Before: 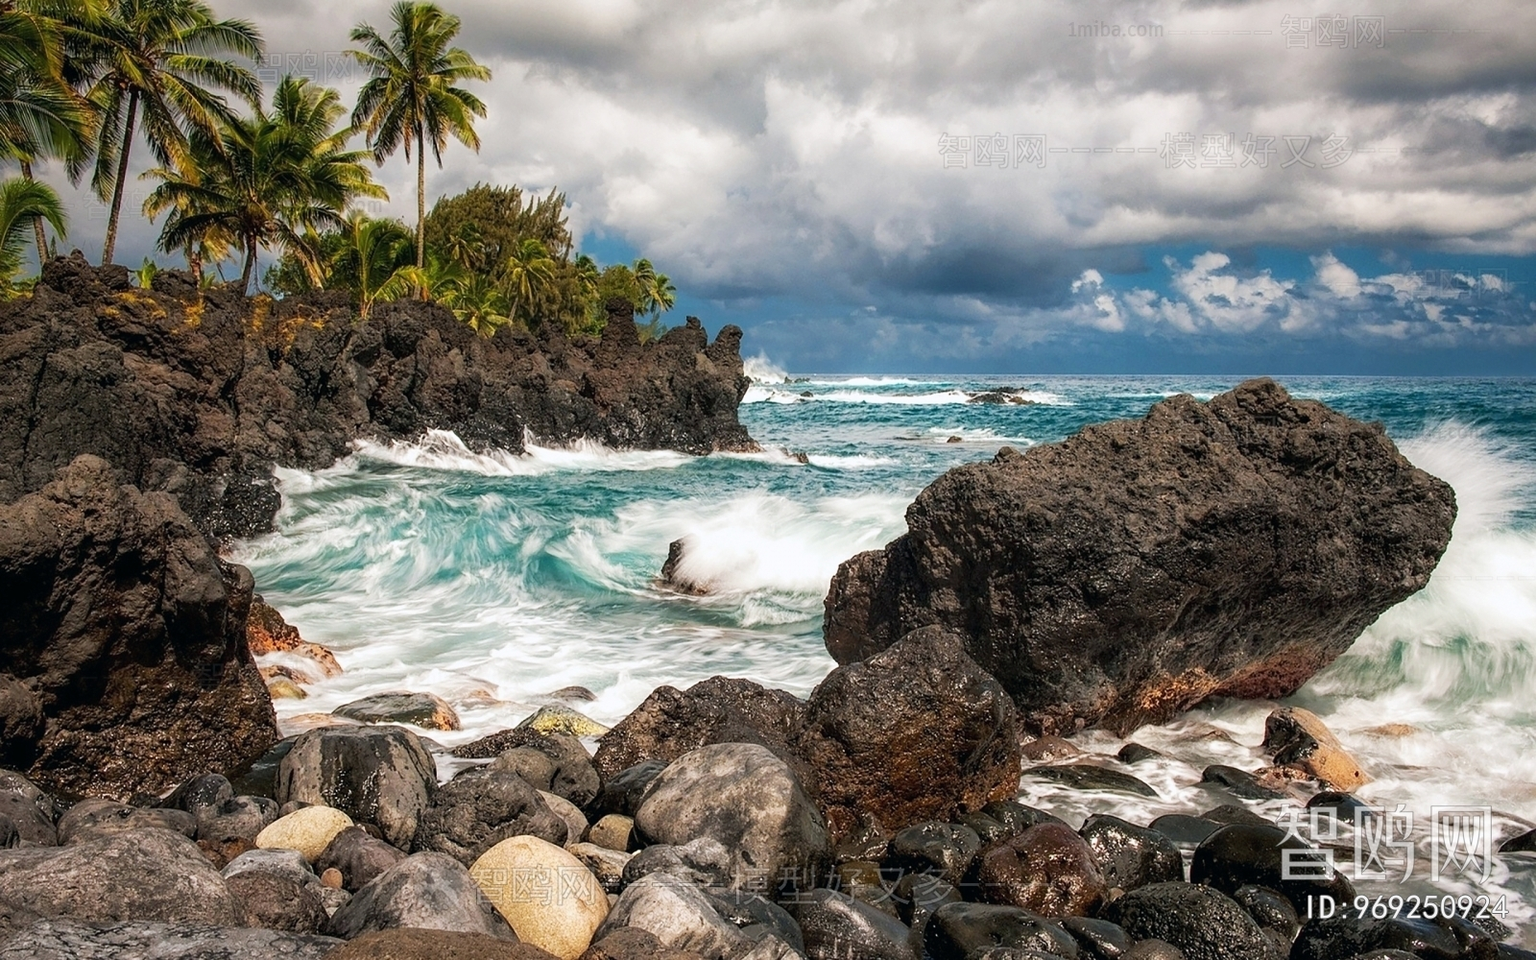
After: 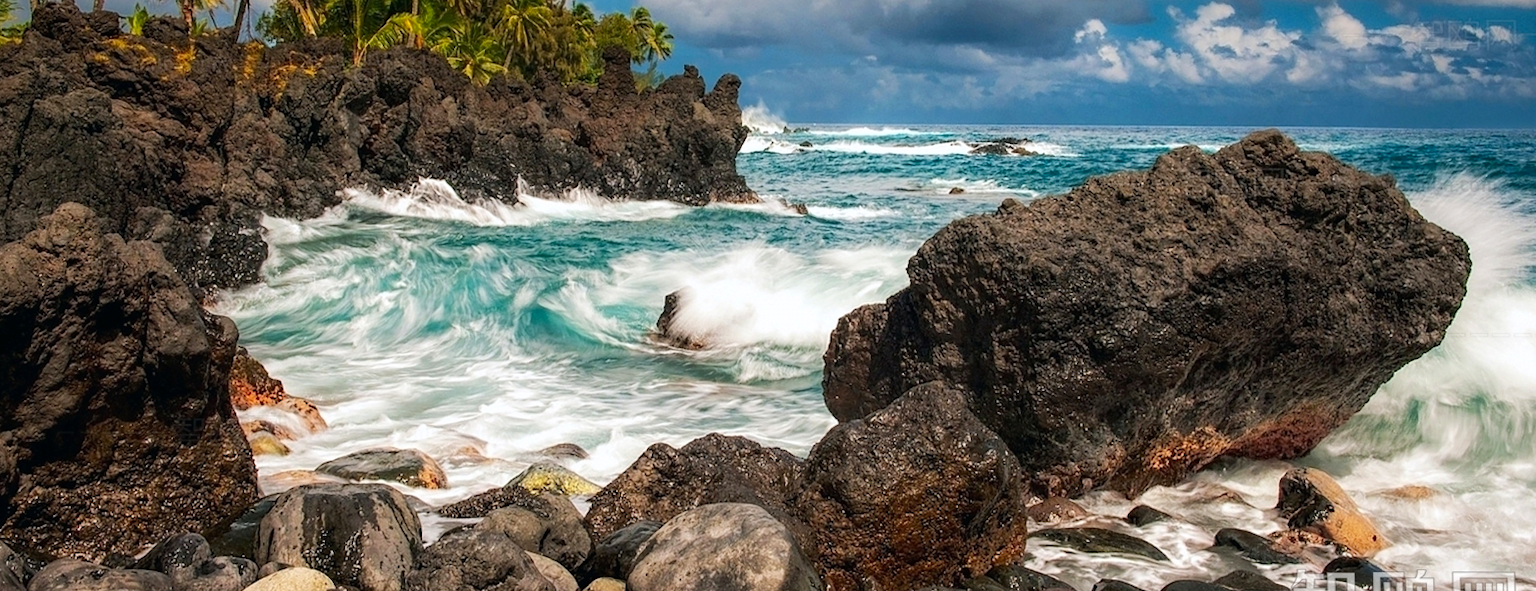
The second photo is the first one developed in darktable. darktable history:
crop and rotate: top 25.357%, bottom 13.942%
shadows and highlights: shadows 10, white point adjustment 1, highlights -40
contrast brightness saturation: contrast 0.08, saturation 0.2
rotate and perspective: rotation 0.226°, lens shift (vertical) -0.042, crop left 0.023, crop right 0.982, crop top 0.006, crop bottom 0.994
